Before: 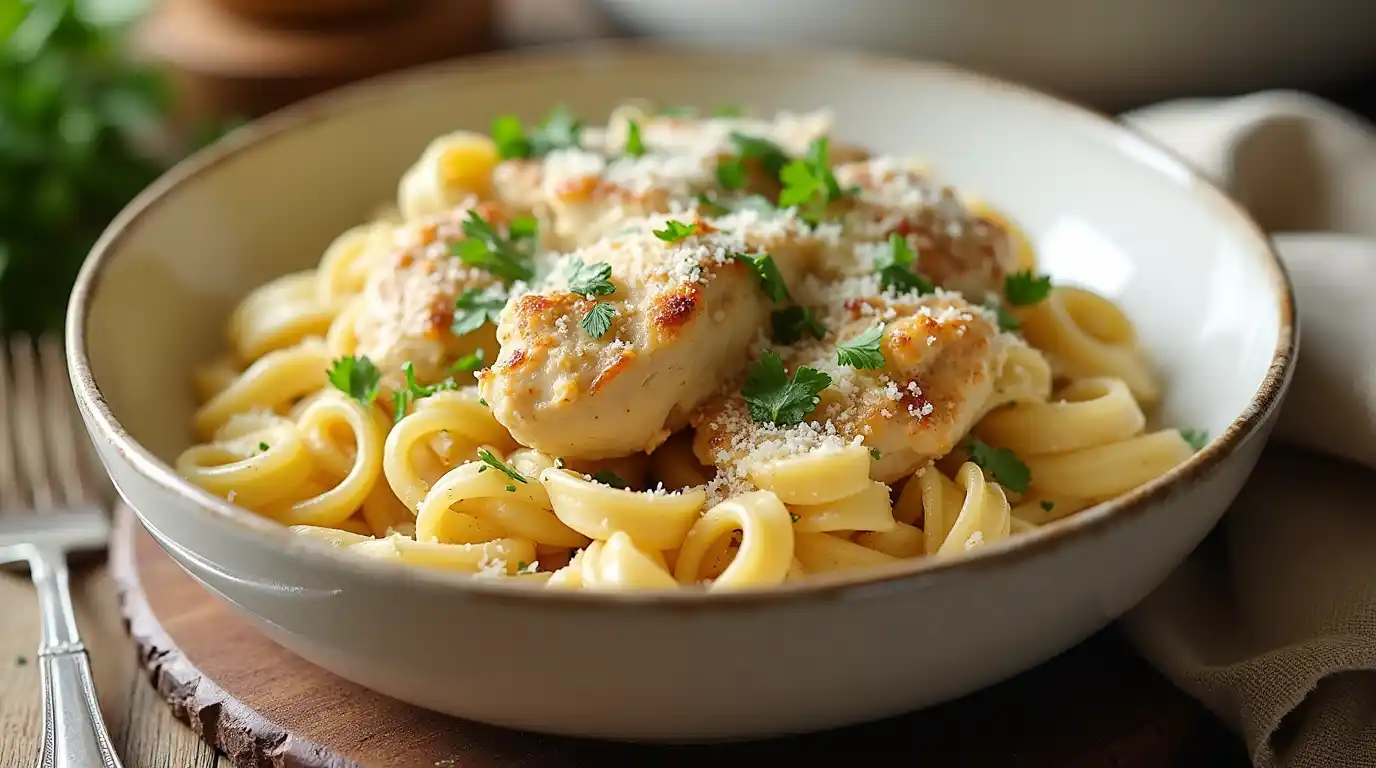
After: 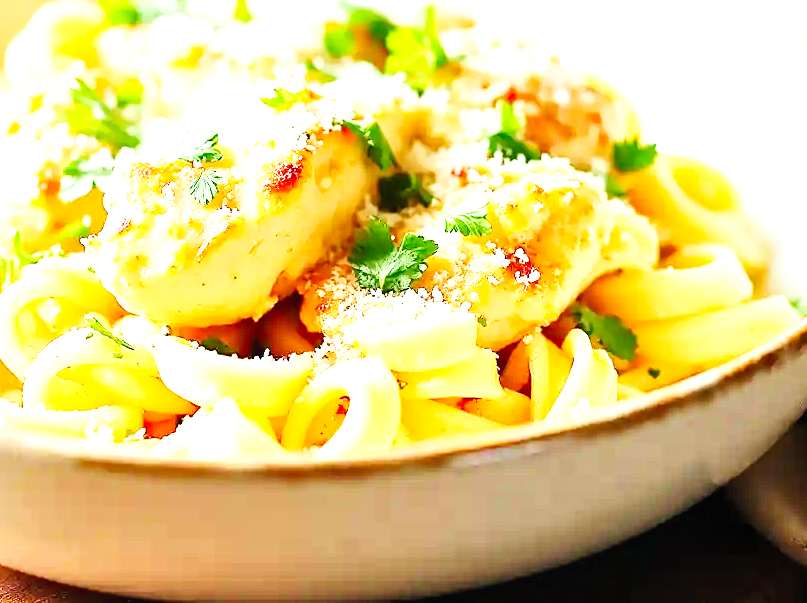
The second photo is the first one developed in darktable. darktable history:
haze removal: compatibility mode true, adaptive false
contrast brightness saturation: contrast 0.199, brightness 0.154, saturation 0.145
exposure: exposure 1 EV, compensate highlight preservation false
base curve: curves: ch0 [(0, 0.003) (0.001, 0.002) (0.006, 0.004) (0.02, 0.022) (0.048, 0.086) (0.094, 0.234) (0.162, 0.431) (0.258, 0.629) (0.385, 0.8) (0.548, 0.918) (0.751, 0.988) (1, 1)], preserve colors none
local contrast: mode bilateral grid, contrast 20, coarseness 50, detail 141%, midtone range 0.2
crop and rotate: left 28.654%, top 17.44%, right 12.646%, bottom 3.94%
